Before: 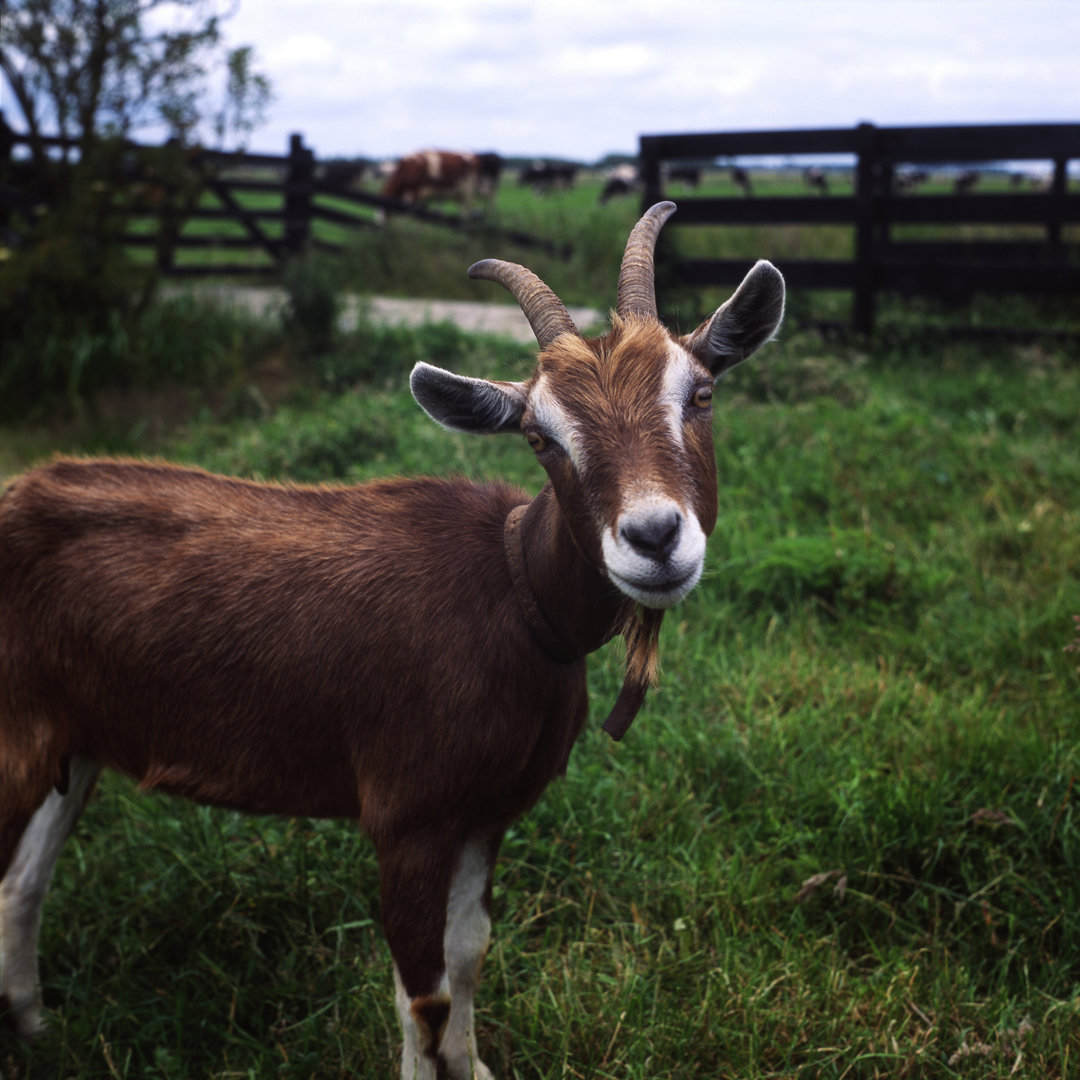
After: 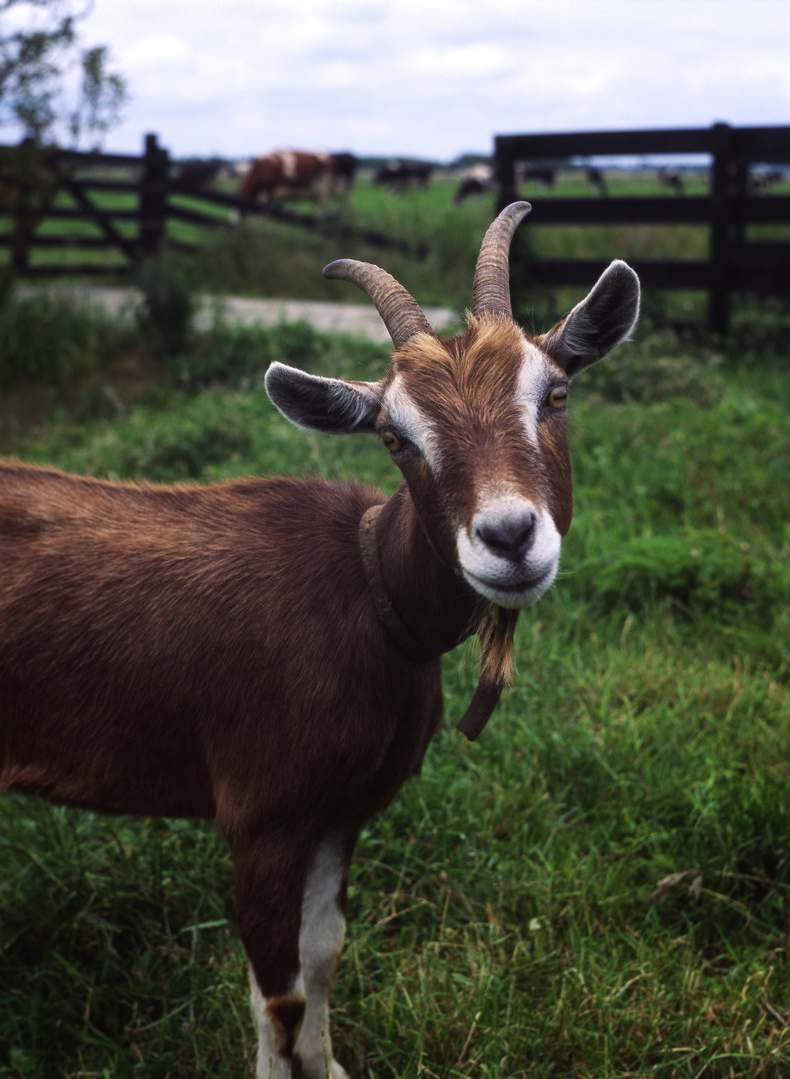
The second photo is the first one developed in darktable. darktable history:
crop: left 13.432%, top 0%, right 13.336%
